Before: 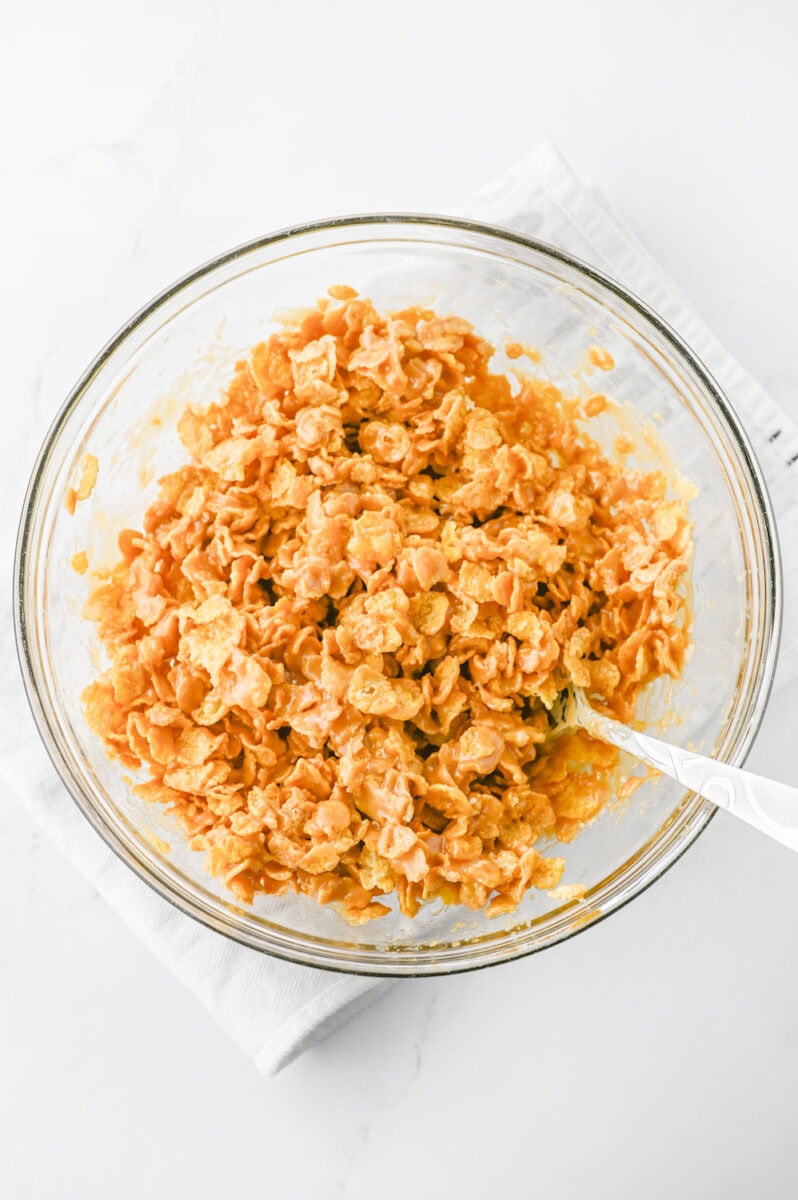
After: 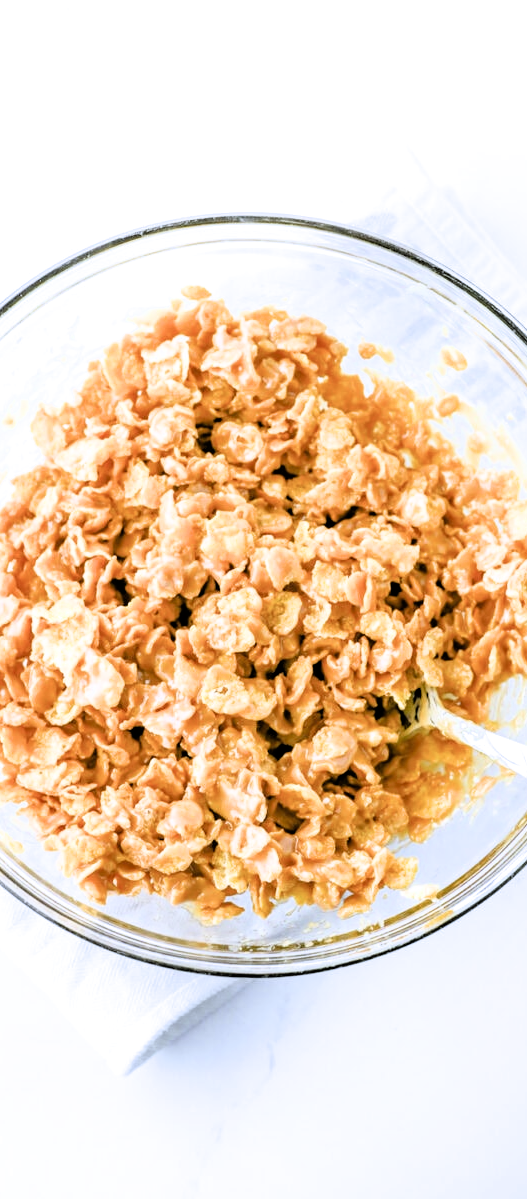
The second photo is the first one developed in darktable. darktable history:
filmic rgb: black relative exposure -3.57 EV, white relative exposure 2.29 EV, hardness 3.41
white balance: red 0.948, green 1.02, blue 1.176
crop and rotate: left 18.442%, right 15.508%
